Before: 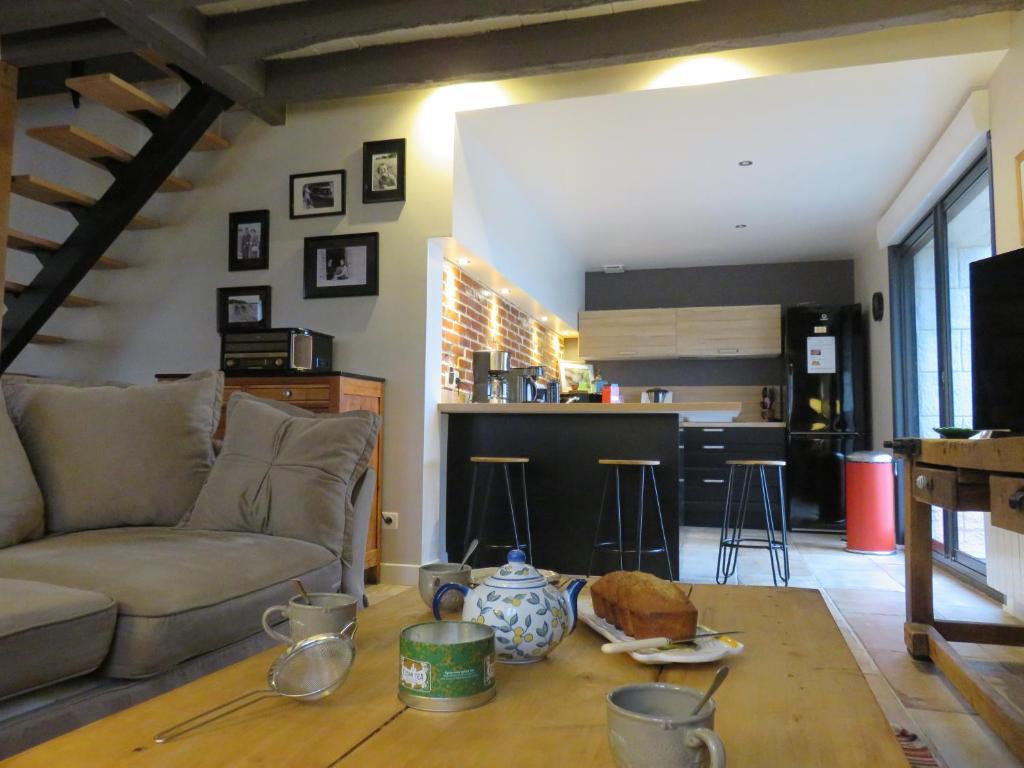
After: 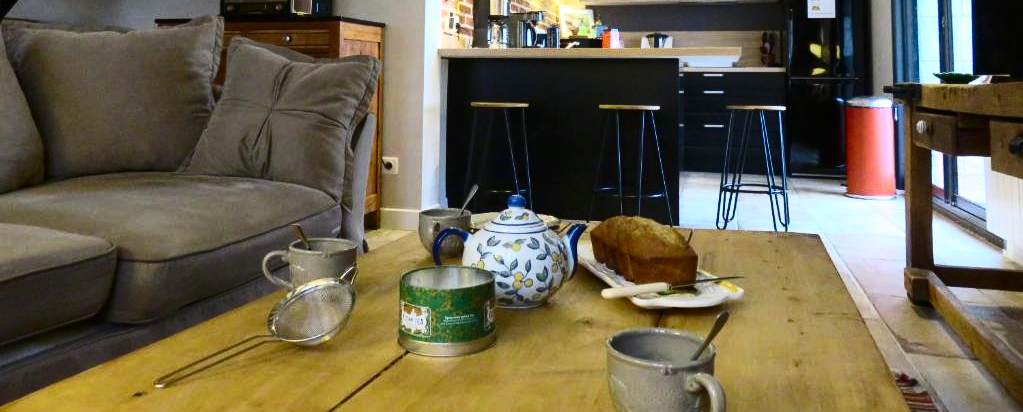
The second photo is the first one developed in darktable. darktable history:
crop and rotate: top 46.237%
color zones: curves: ch1 [(0.113, 0.438) (0.75, 0.5)]; ch2 [(0.12, 0.526) (0.75, 0.5)]
contrast brightness saturation: contrast 0.4, brightness 0.05, saturation 0.25
